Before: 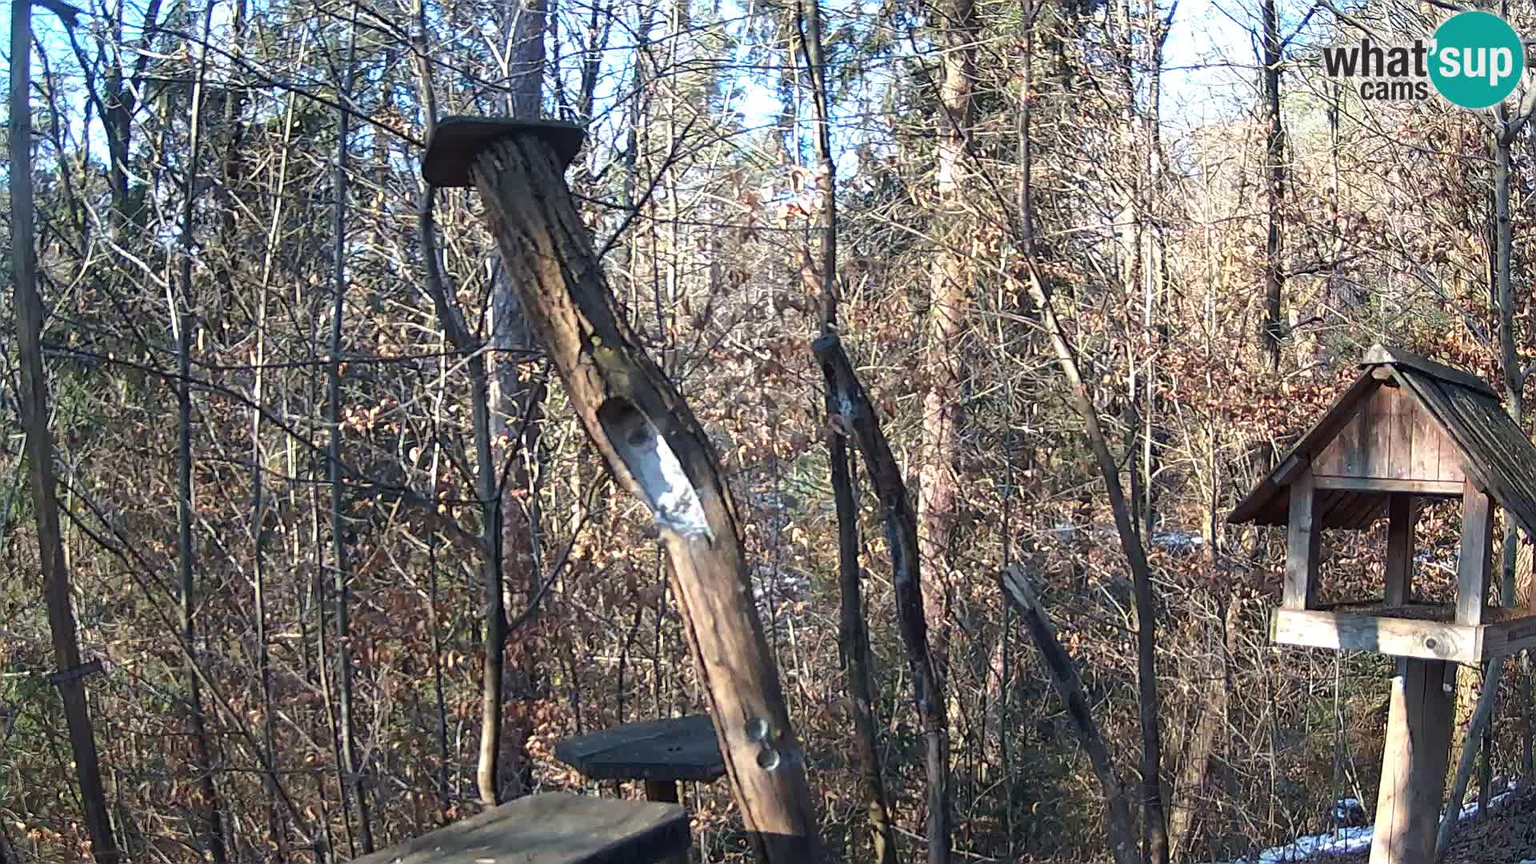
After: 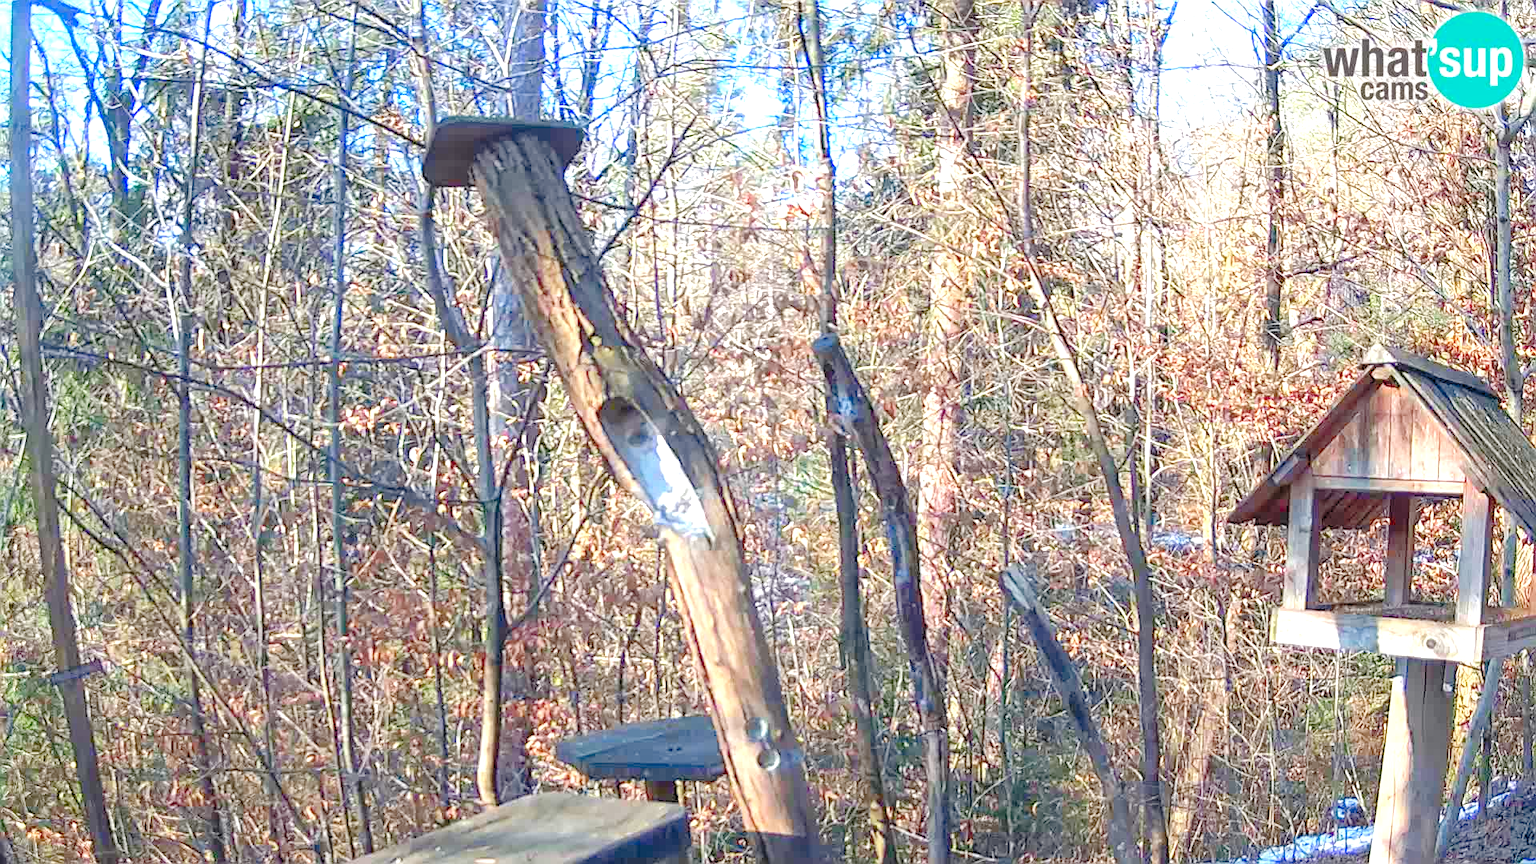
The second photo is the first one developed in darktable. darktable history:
local contrast: detail 115%
levels: levels [0.008, 0.318, 0.836]
